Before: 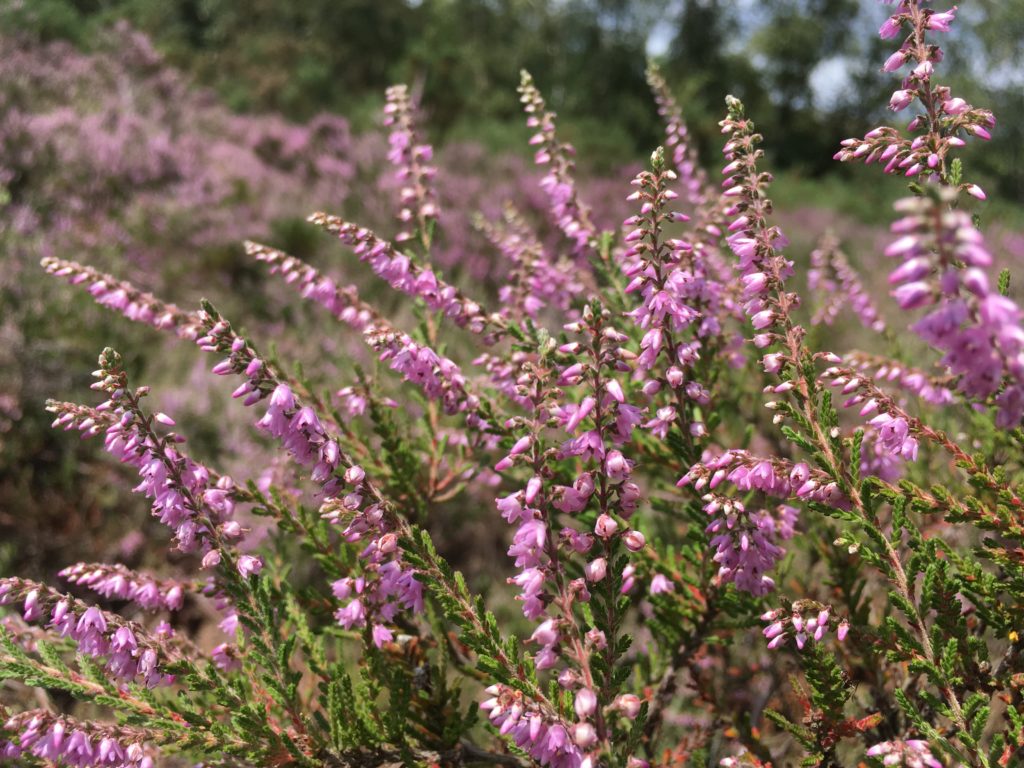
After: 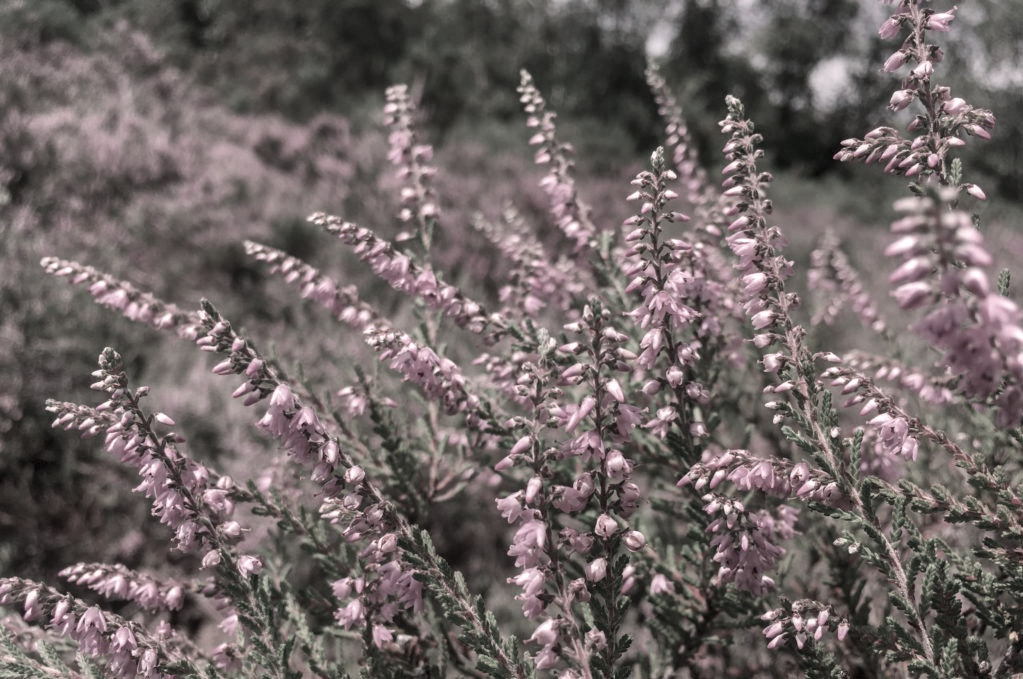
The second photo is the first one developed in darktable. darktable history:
crop and rotate: top 0%, bottom 11.49%
color contrast: green-magenta contrast 0.3, blue-yellow contrast 0.15
contrast equalizer: y [[0.5, 0.5, 0.472, 0.5, 0.5, 0.5], [0.5 ×6], [0.5 ×6], [0 ×6], [0 ×6]]
color correction: highlights a* 14.52, highlights b* 4.84
local contrast: on, module defaults
